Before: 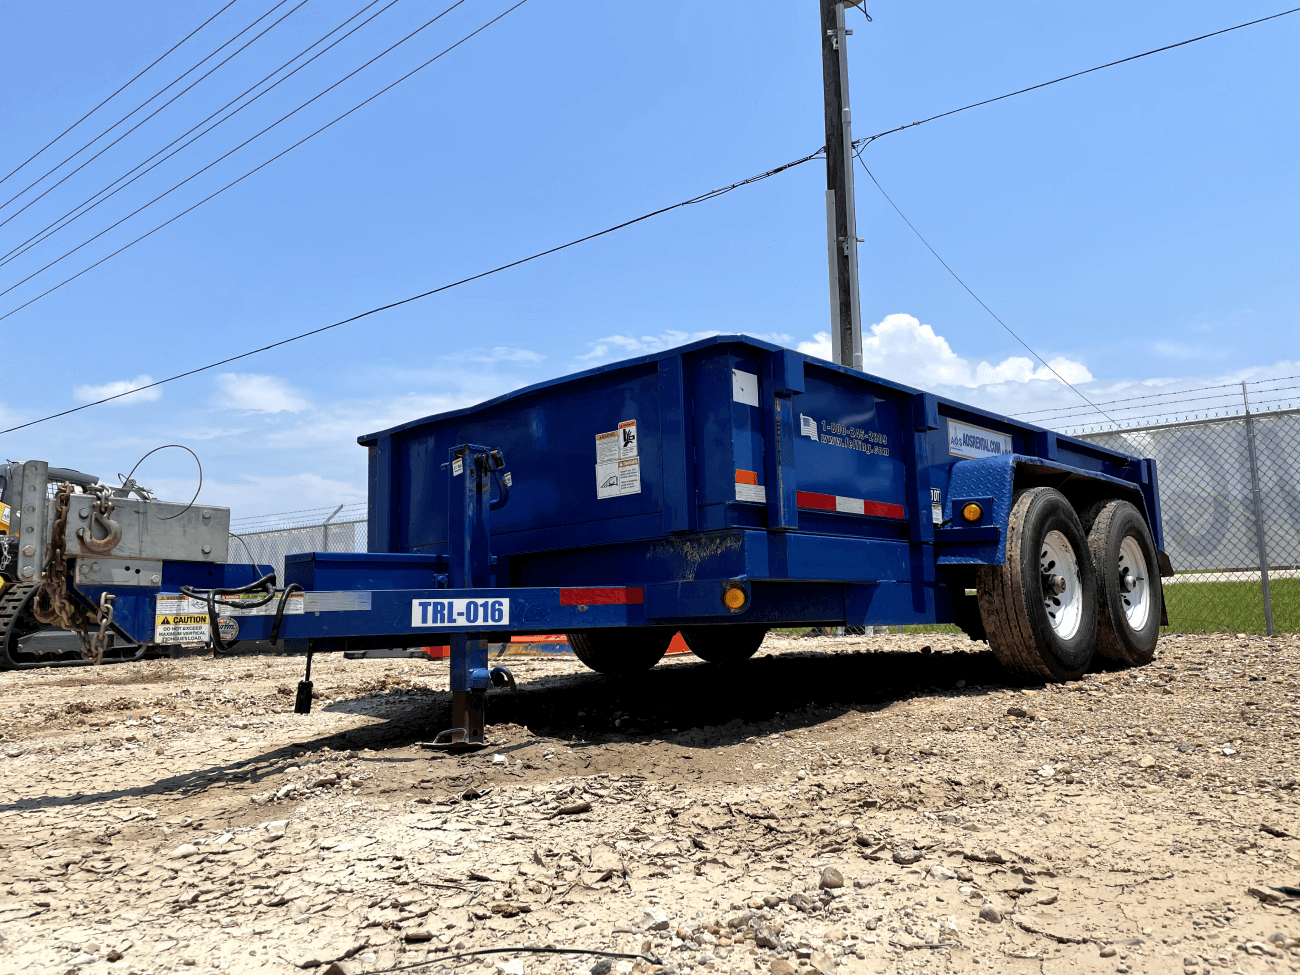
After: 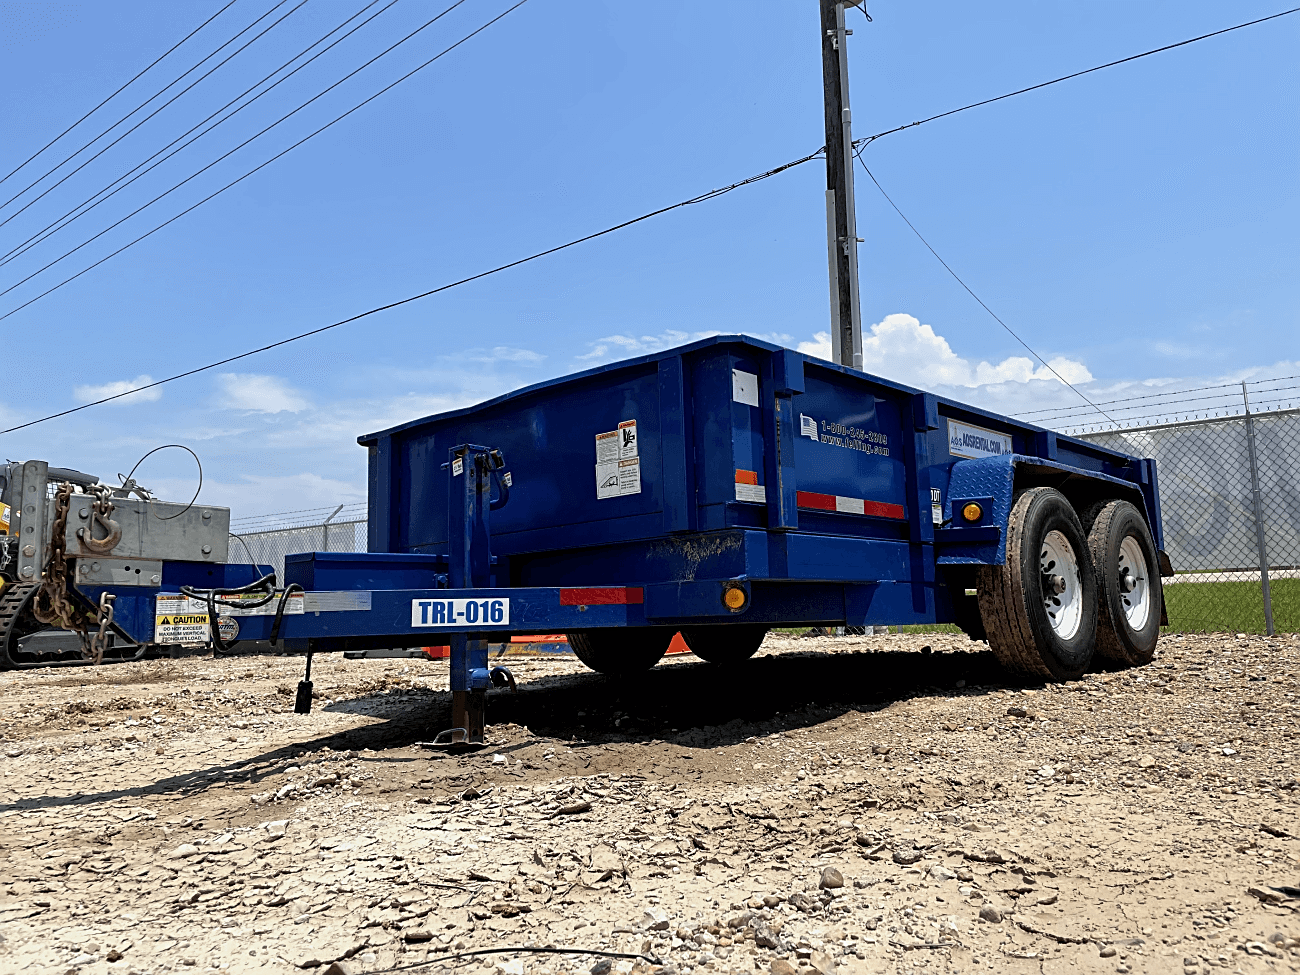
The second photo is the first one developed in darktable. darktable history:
exposure: exposure -0.183 EV, compensate highlight preservation false
sharpen: on, module defaults
